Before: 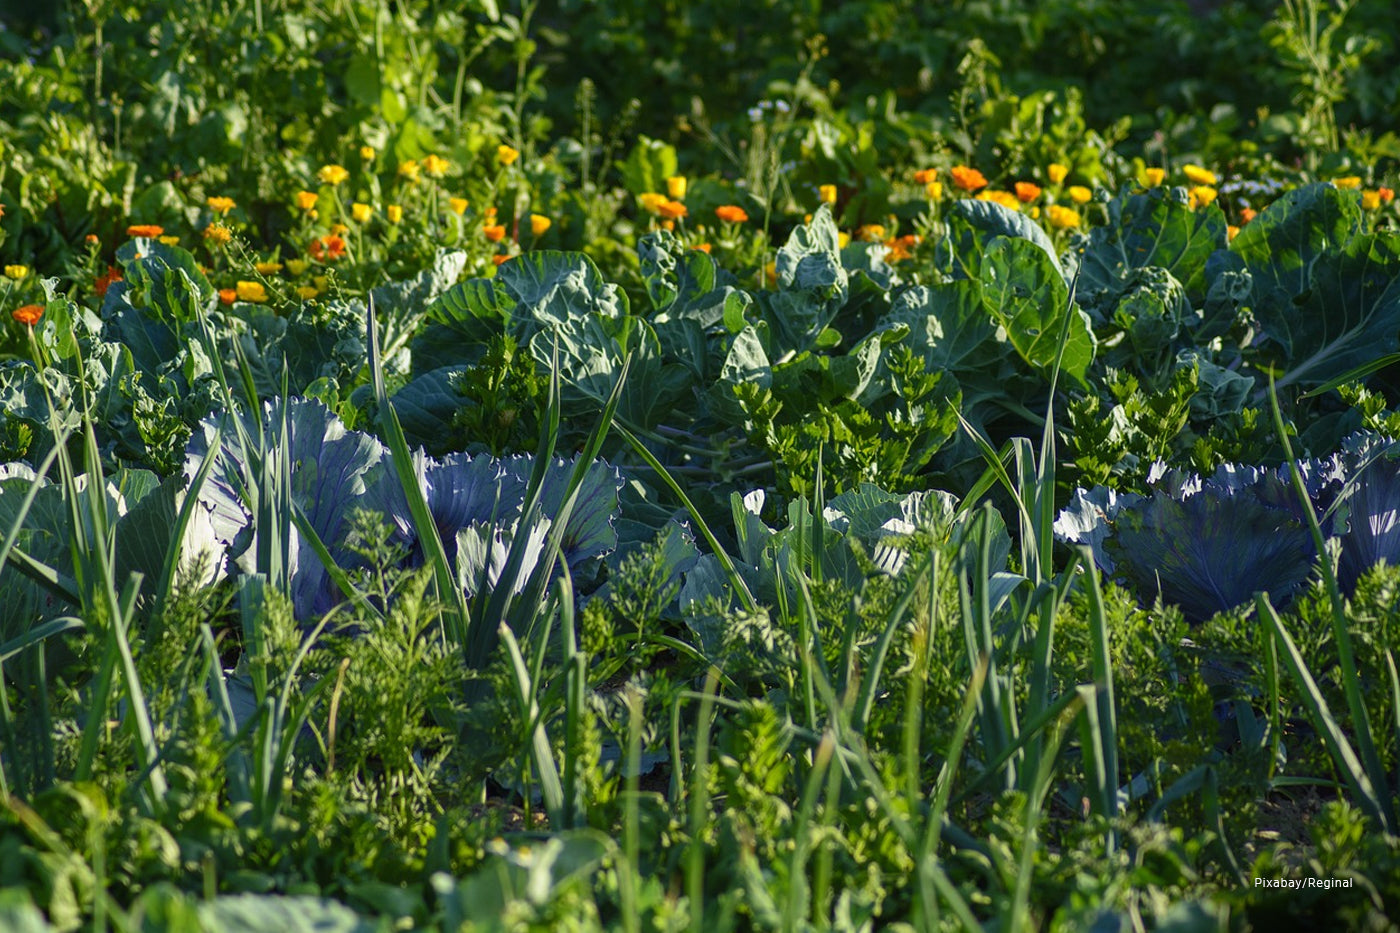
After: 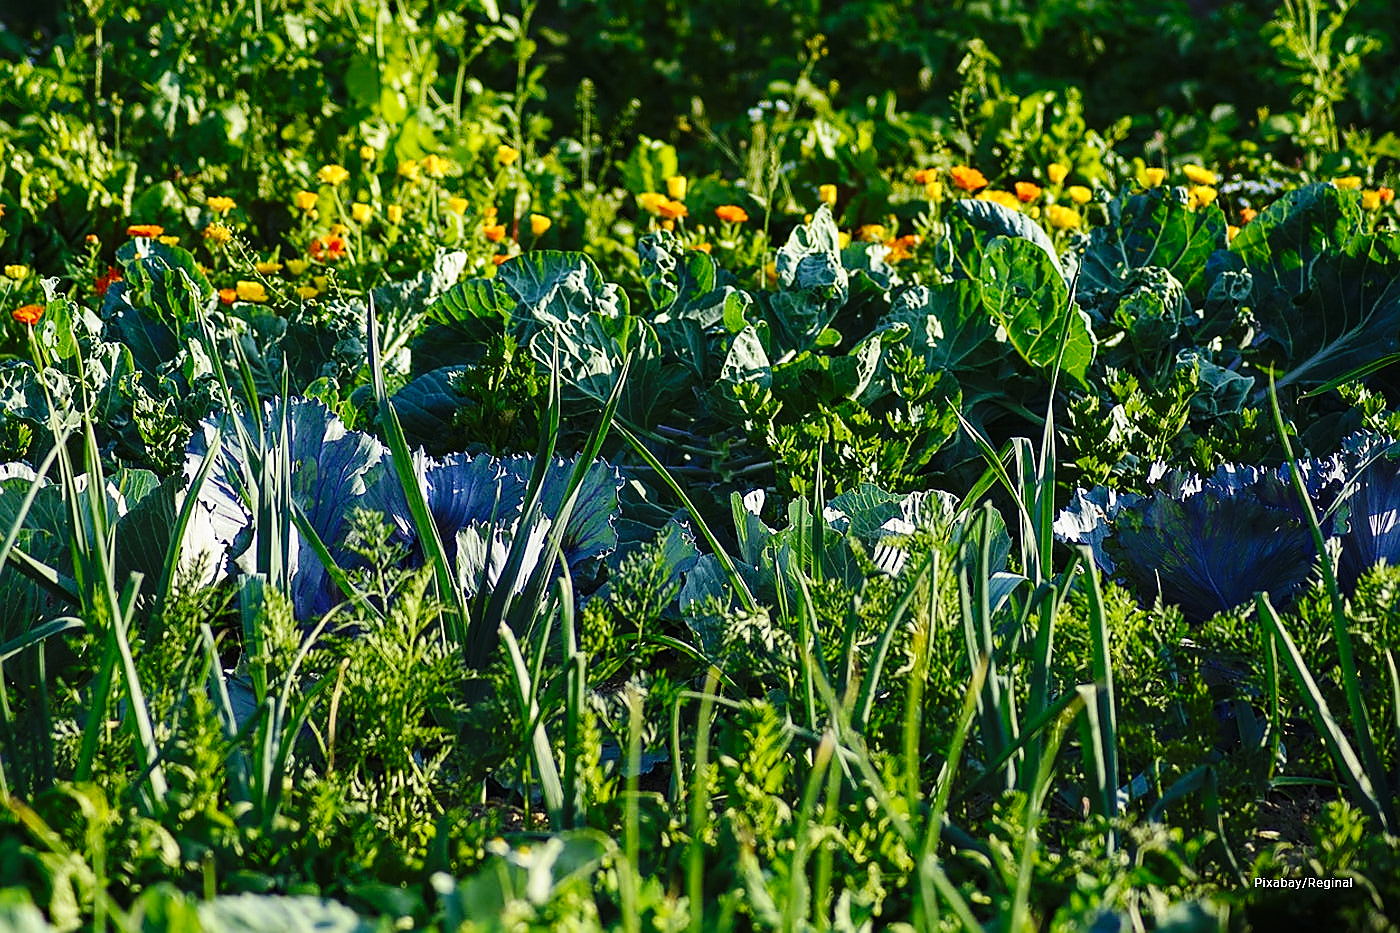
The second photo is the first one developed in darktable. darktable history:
sharpen: radius 1.356, amount 1.264, threshold 0.677
base curve: curves: ch0 [(0, 0) (0.036, 0.025) (0.121, 0.166) (0.206, 0.329) (0.605, 0.79) (1, 1)], preserve colors none
